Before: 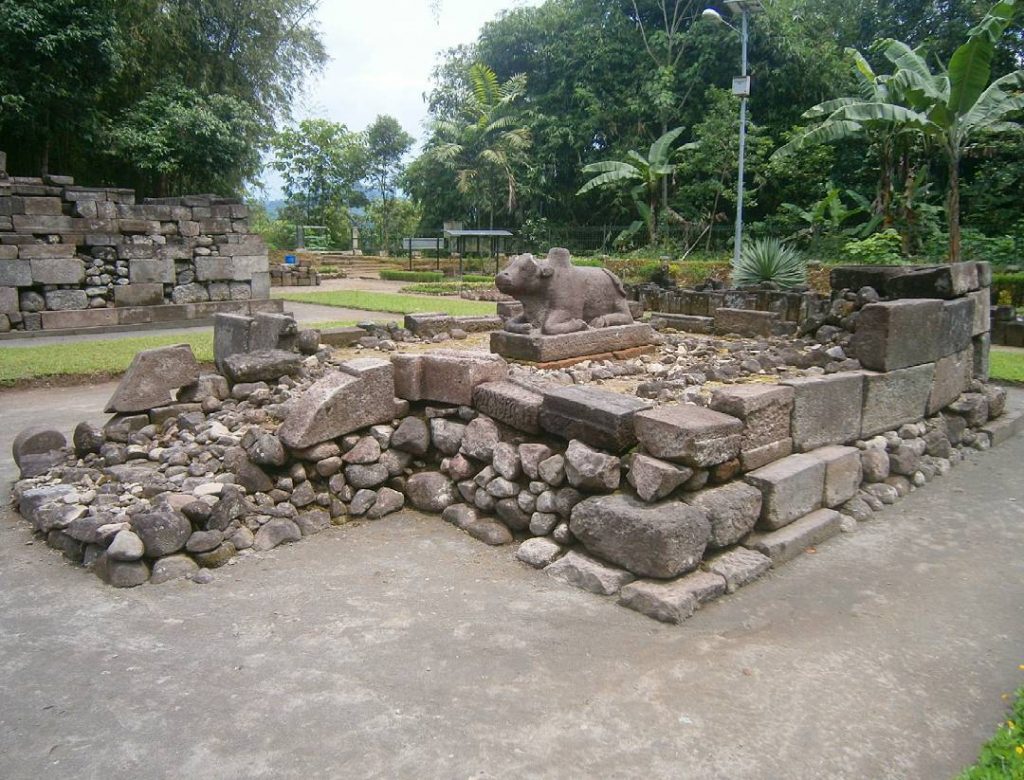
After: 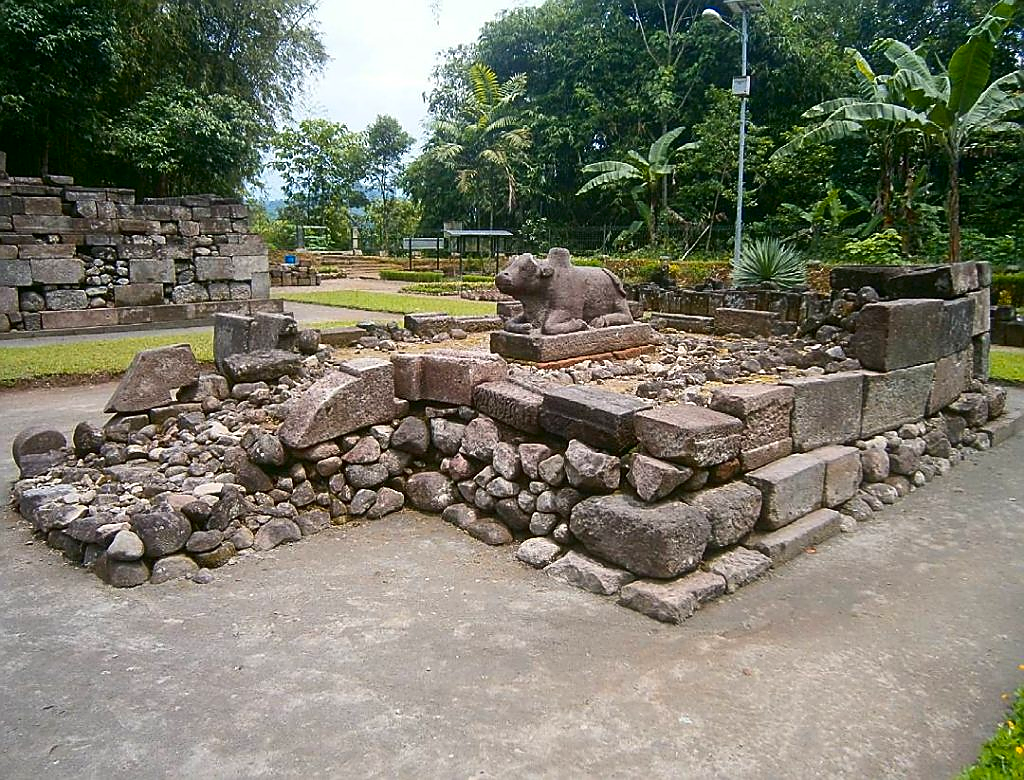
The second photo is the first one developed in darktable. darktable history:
tone equalizer: edges refinement/feathering 500, mask exposure compensation -1.57 EV, preserve details no
contrast brightness saturation: contrast 0.131, brightness -0.062, saturation 0.157
sharpen: radius 1.364, amount 1.254, threshold 0.661
color zones: curves: ch1 [(0.235, 0.558) (0.75, 0.5)]; ch2 [(0.25, 0.462) (0.749, 0.457)]
